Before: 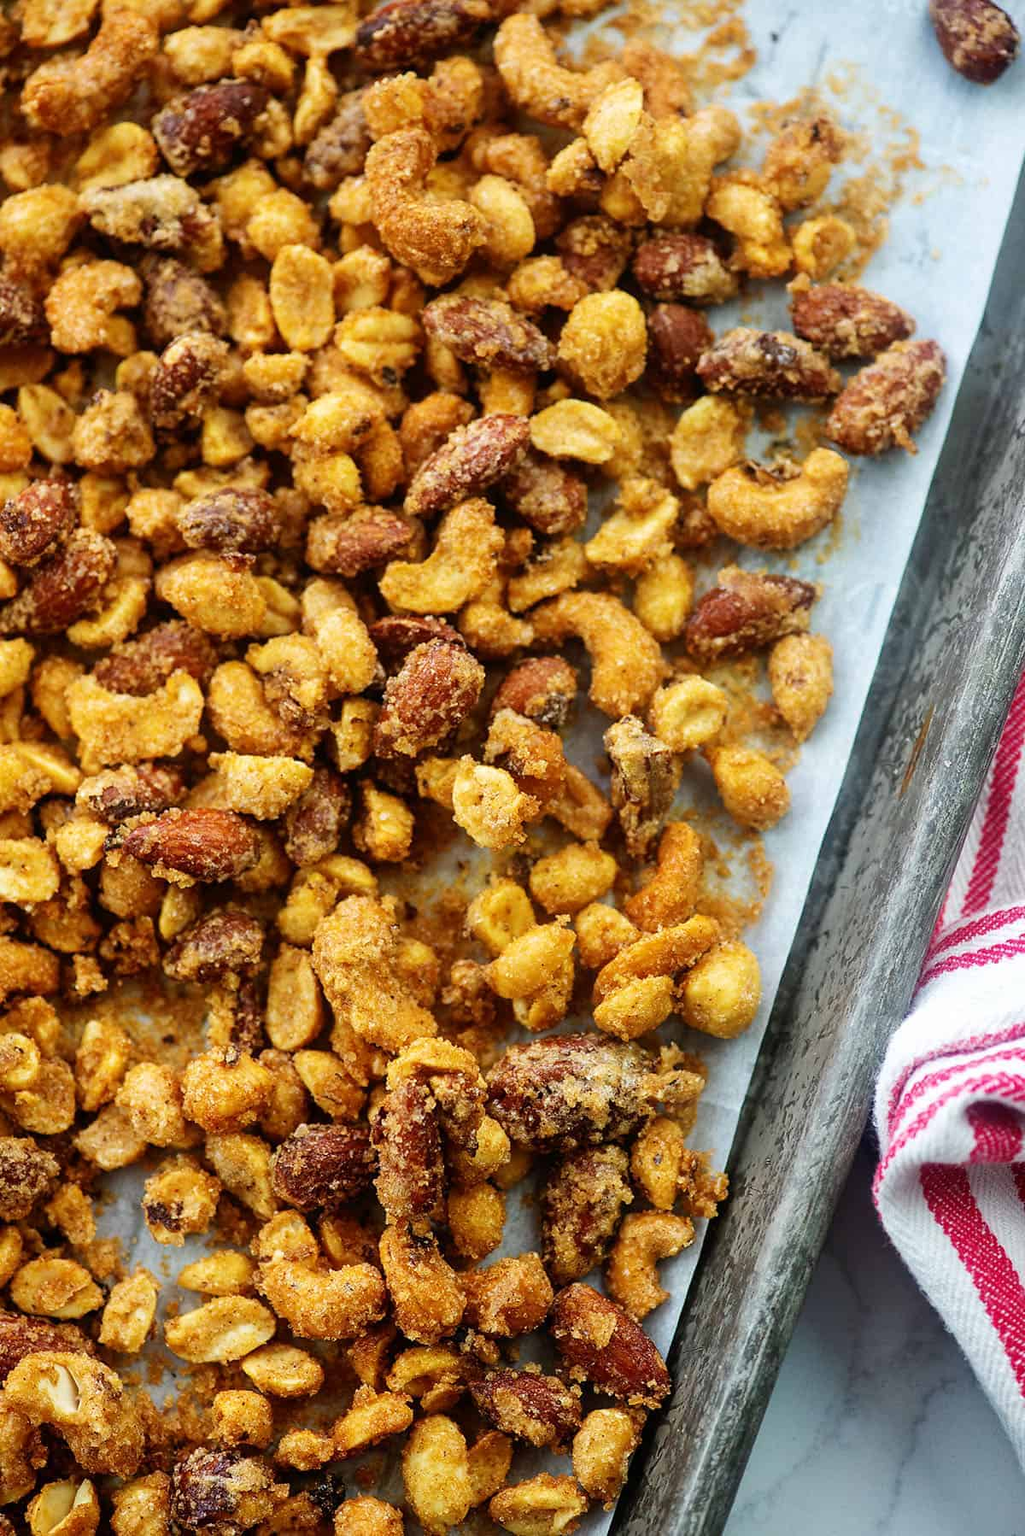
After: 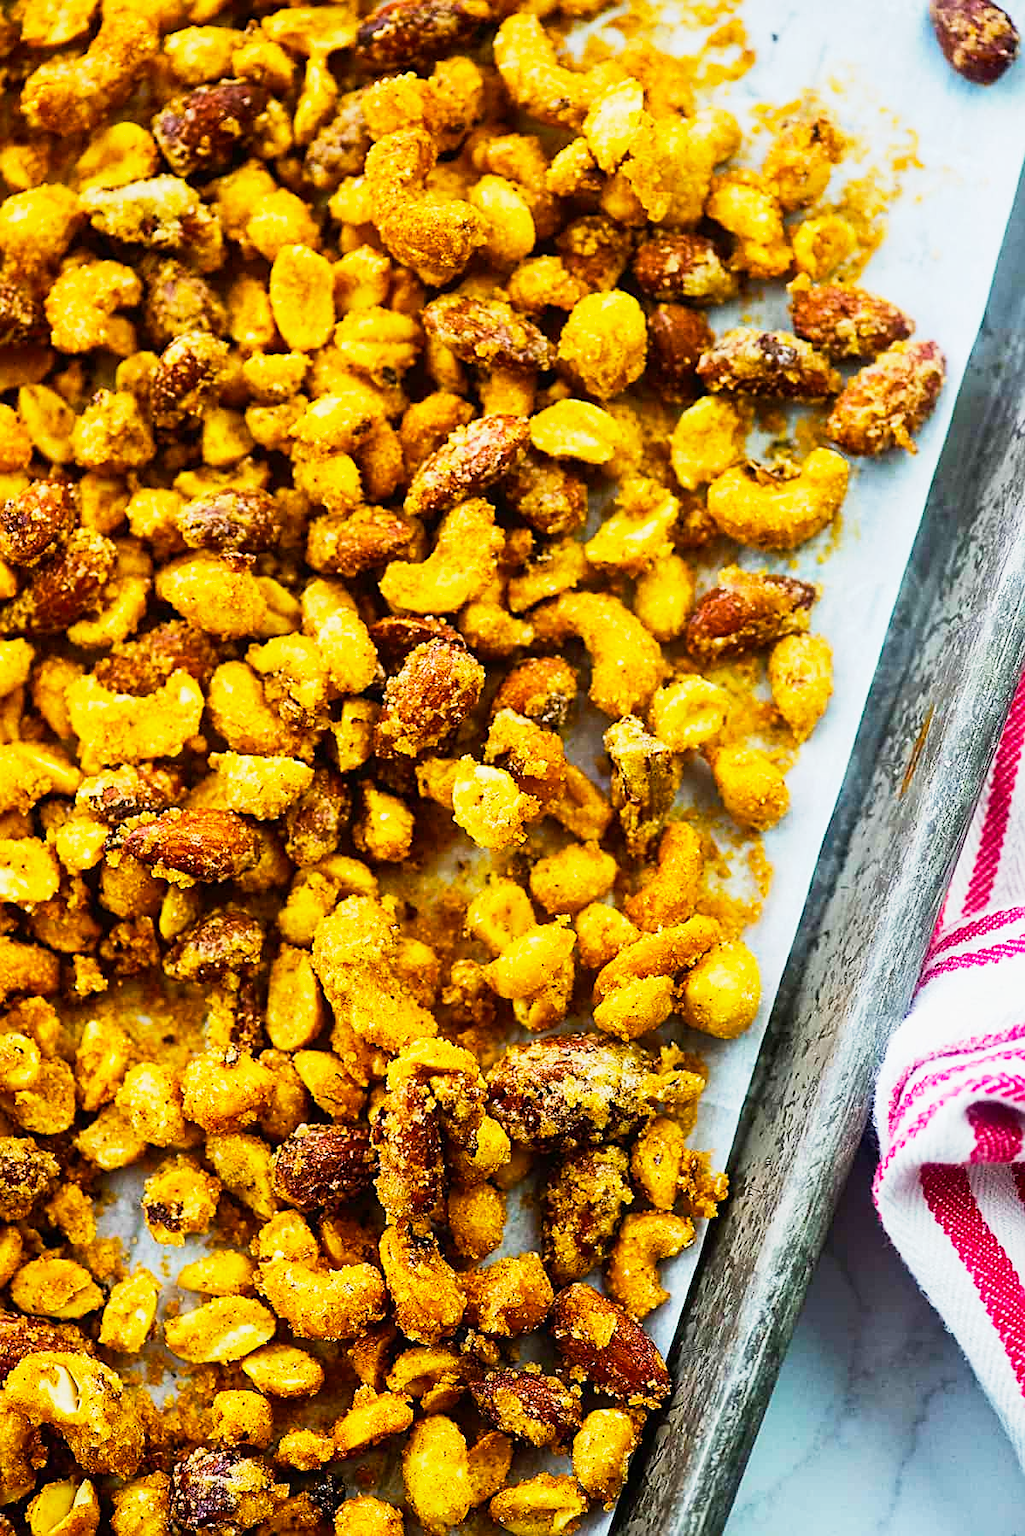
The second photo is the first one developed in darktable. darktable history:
color balance rgb: perceptual saturation grading › global saturation 19.473%, global vibrance 41.565%
base curve: curves: ch0 [(0, 0) (0.088, 0.125) (0.176, 0.251) (0.354, 0.501) (0.613, 0.749) (1, 0.877)], preserve colors none
sharpen: on, module defaults
tone equalizer: -8 EV -0.457 EV, -7 EV -0.399 EV, -6 EV -0.309 EV, -5 EV -0.196 EV, -3 EV 0.238 EV, -2 EV 0.317 EV, -1 EV 0.384 EV, +0 EV 0.4 EV, edges refinement/feathering 500, mask exposure compensation -1.57 EV, preserve details no
